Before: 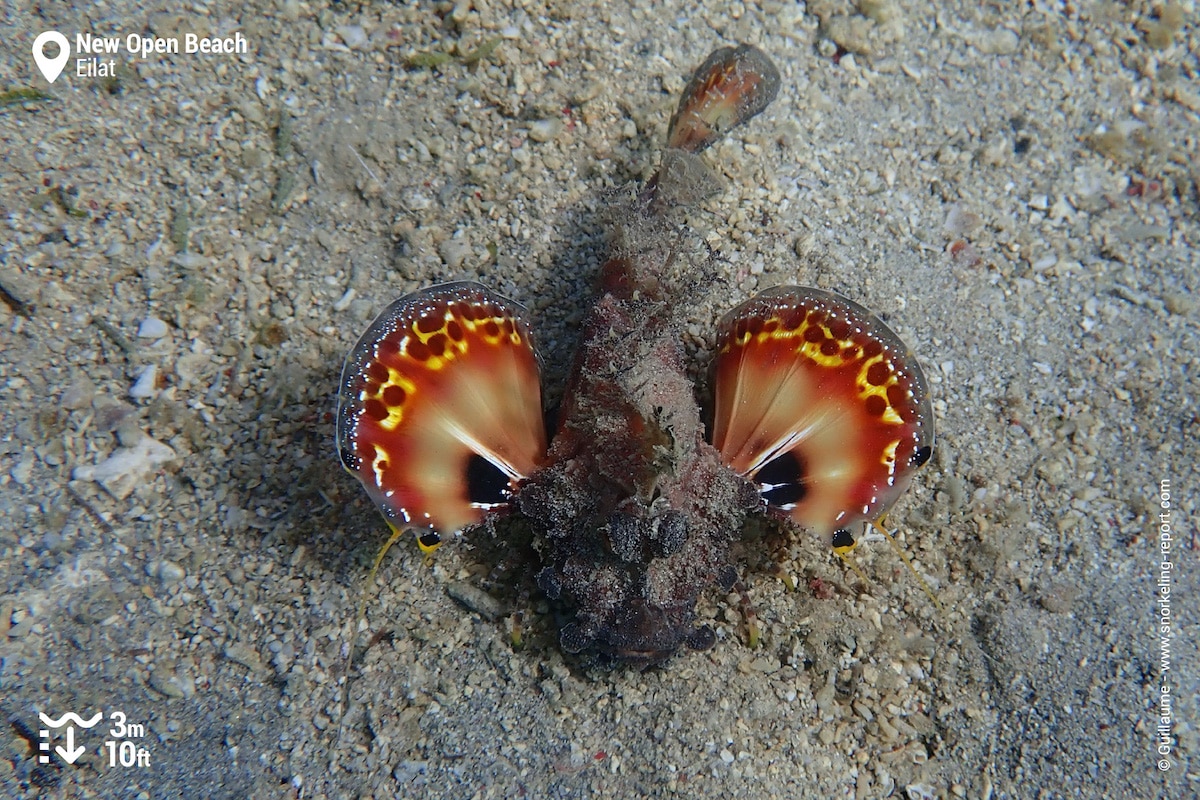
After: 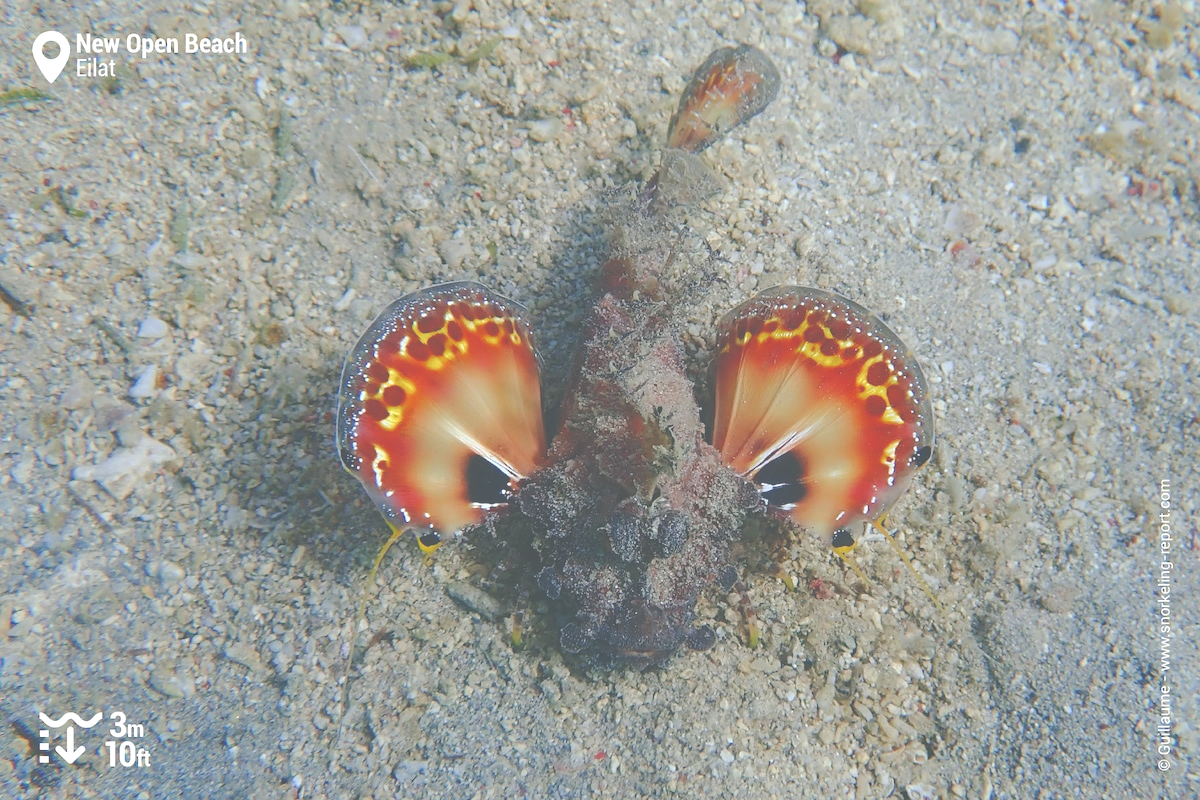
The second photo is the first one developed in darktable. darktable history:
base curve: curves: ch0 [(0, 0) (0.262, 0.32) (0.722, 0.705) (1, 1)], preserve colors none
color balance rgb: shadows lift › chroma 2%, shadows lift › hue 216.31°, perceptual saturation grading › global saturation 15.664%, perceptual saturation grading › highlights -18.997%, perceptual saturation grading › shadows 20.094%, perceptual brilliance grading › global brilliance 9.41%, perceptual brilliance grading › shadows 14.678%, contrast -9.574%
exposure: black level correction -0.04, exposure 0.061 EV, compensate exposure bias true, compensate highlight preservation false
